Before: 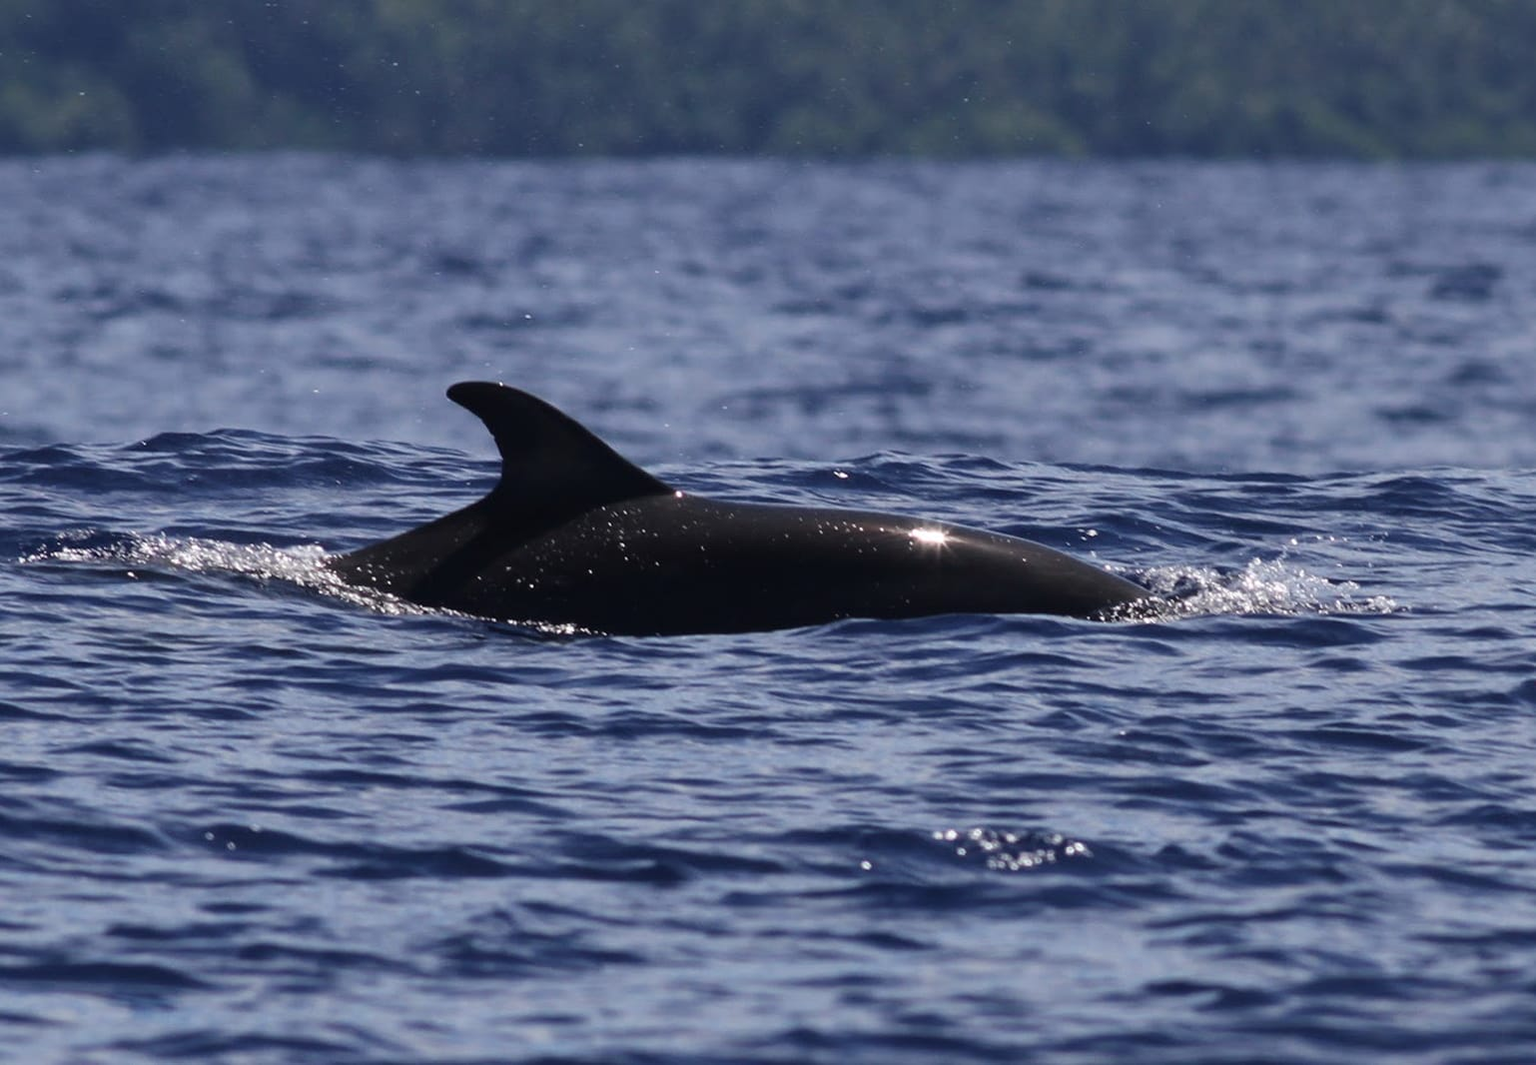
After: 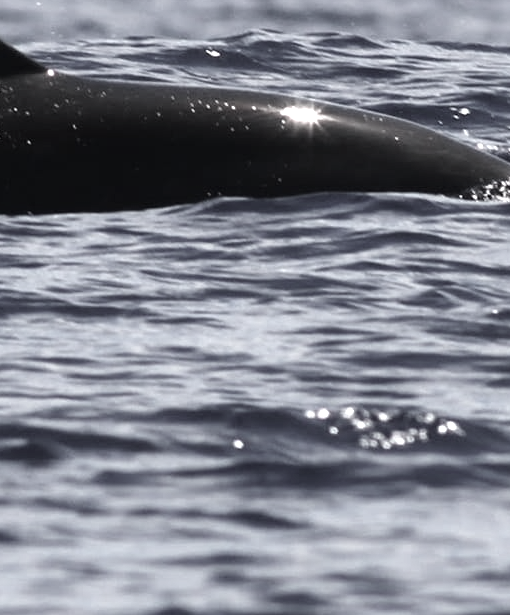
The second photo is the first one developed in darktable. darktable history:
exposure: black level correction 0, exposure 0.498 EV, compensate exposure bias true, compensate highlight preservation false
crop: left 40.961%, top 39.607%, right 25.848%, bottom 2.672%
color correction: highlights b* 0.011, saturation 0.289
tone equalizer: -8 EV -0.38 EV, -7 EV -0.374 EV, -6 EV -0.341 EV, -5 EV -0.258 EV, -3 EV 0.236 EV, -2 EV 0.344 EV, -1 EV 0.374 EV, +0 EV 0.417 EV
